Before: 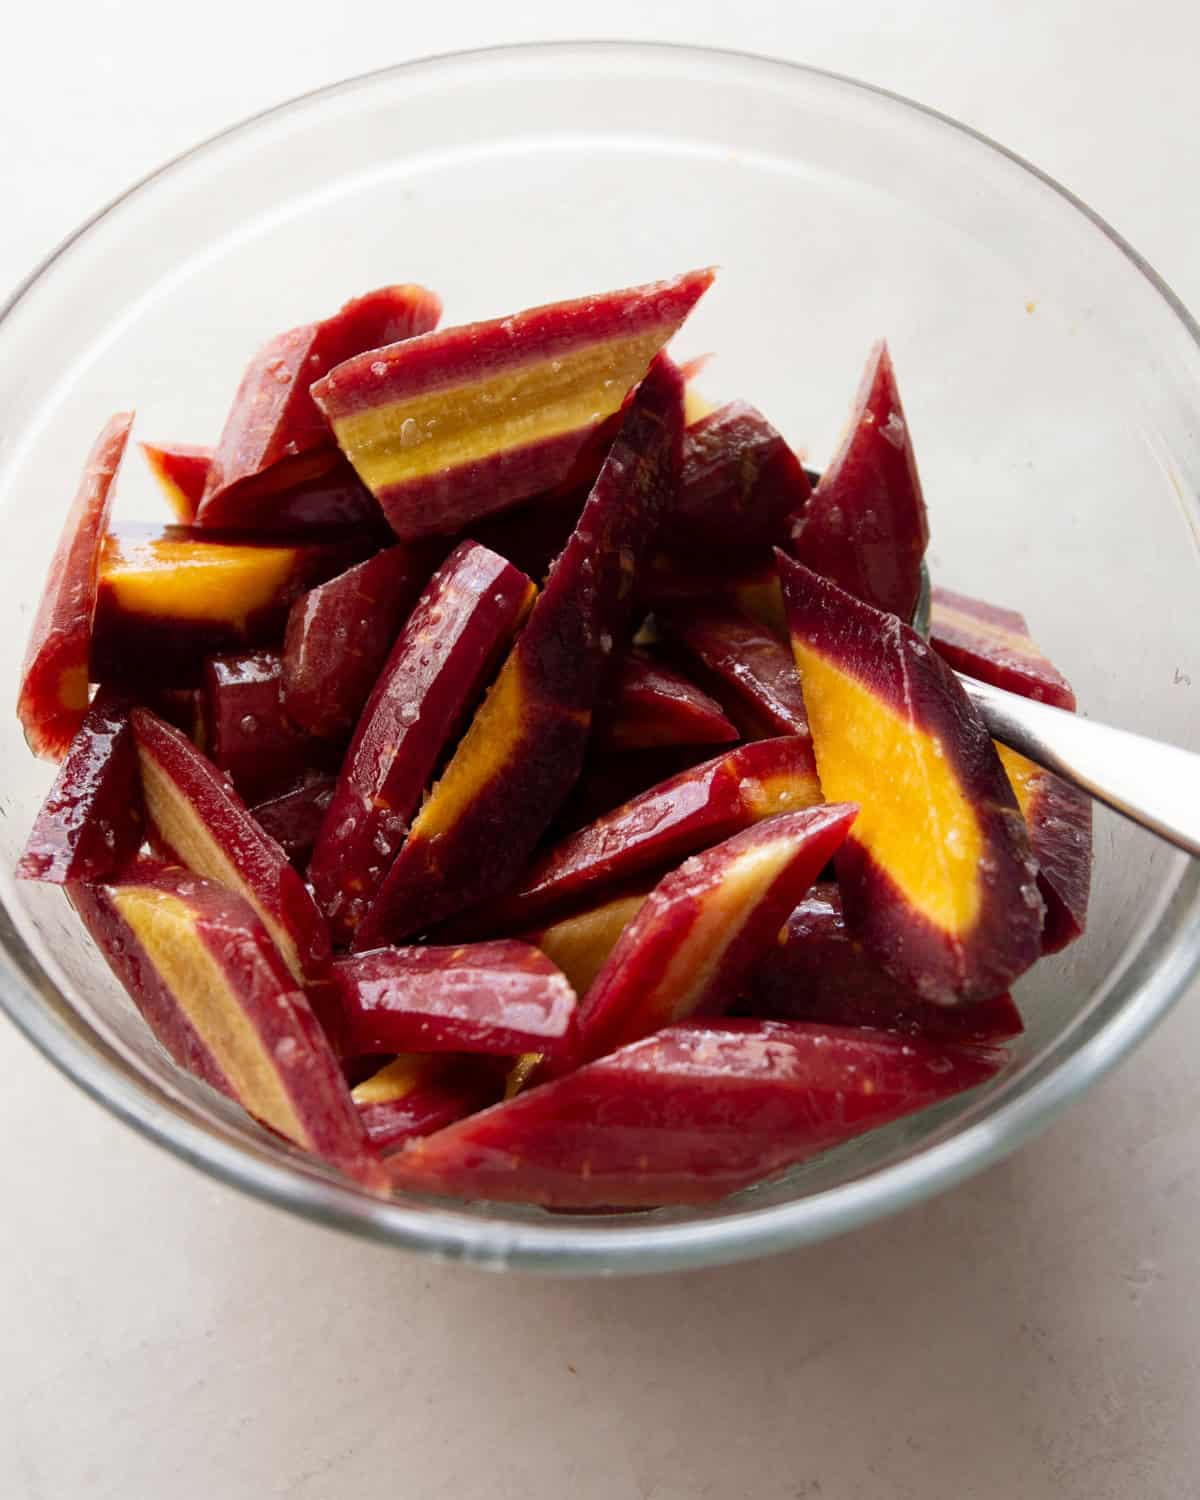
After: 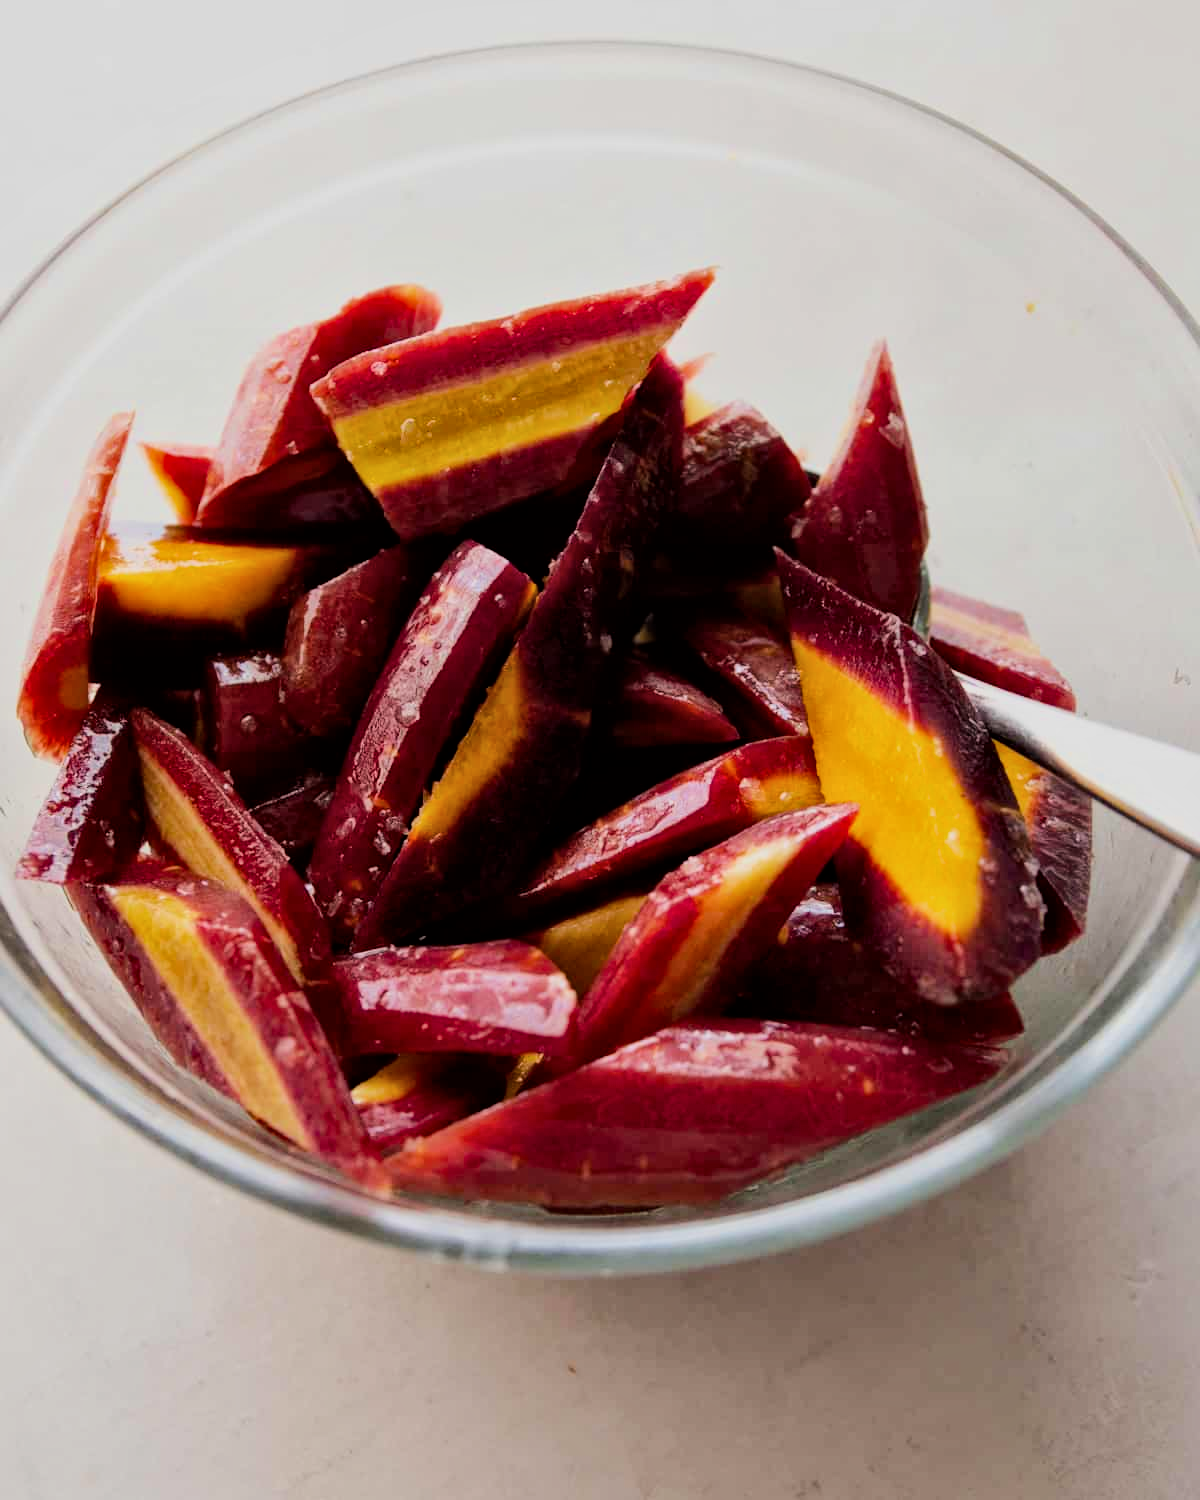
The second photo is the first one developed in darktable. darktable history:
filmic rgb: black relative exposure -7.65 EV, white relative exposure 4.56 EV, hardness 3.61, color science v6 (2022), iterations of high-quality reconstruction 0
local contrast: mode bilateral grid, contrast 29, coarseness 25, midtone range 0.2
color balance rgb: perceptual saturation grading › global saturation 15.101%, perceptual brilliance grading › highlights 6.179%, perceptual brilliance grading › mid-tones 17.12%, perceptual brilliance grading › shadows -5.547%, global vibrance 8.537%
